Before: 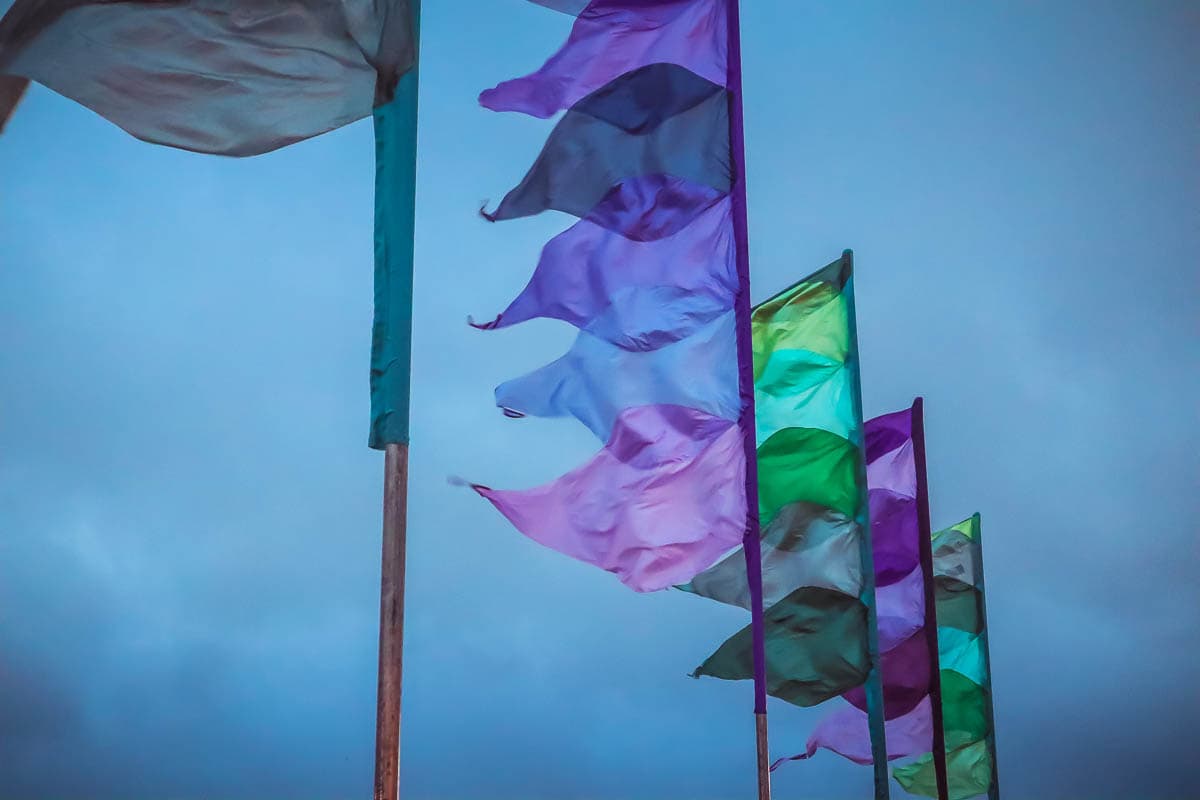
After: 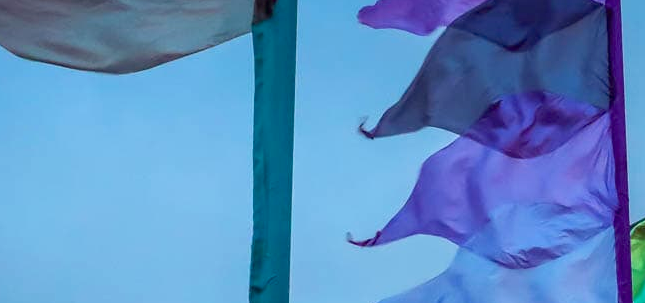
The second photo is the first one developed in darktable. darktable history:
crop: left 10.136%, top 10.485%, right 36.058%, bottom 51.522%
exposure: black level correction 0.009, exposure 0.115 EV, compensate exposure bias true, compensate highlight preservation false
